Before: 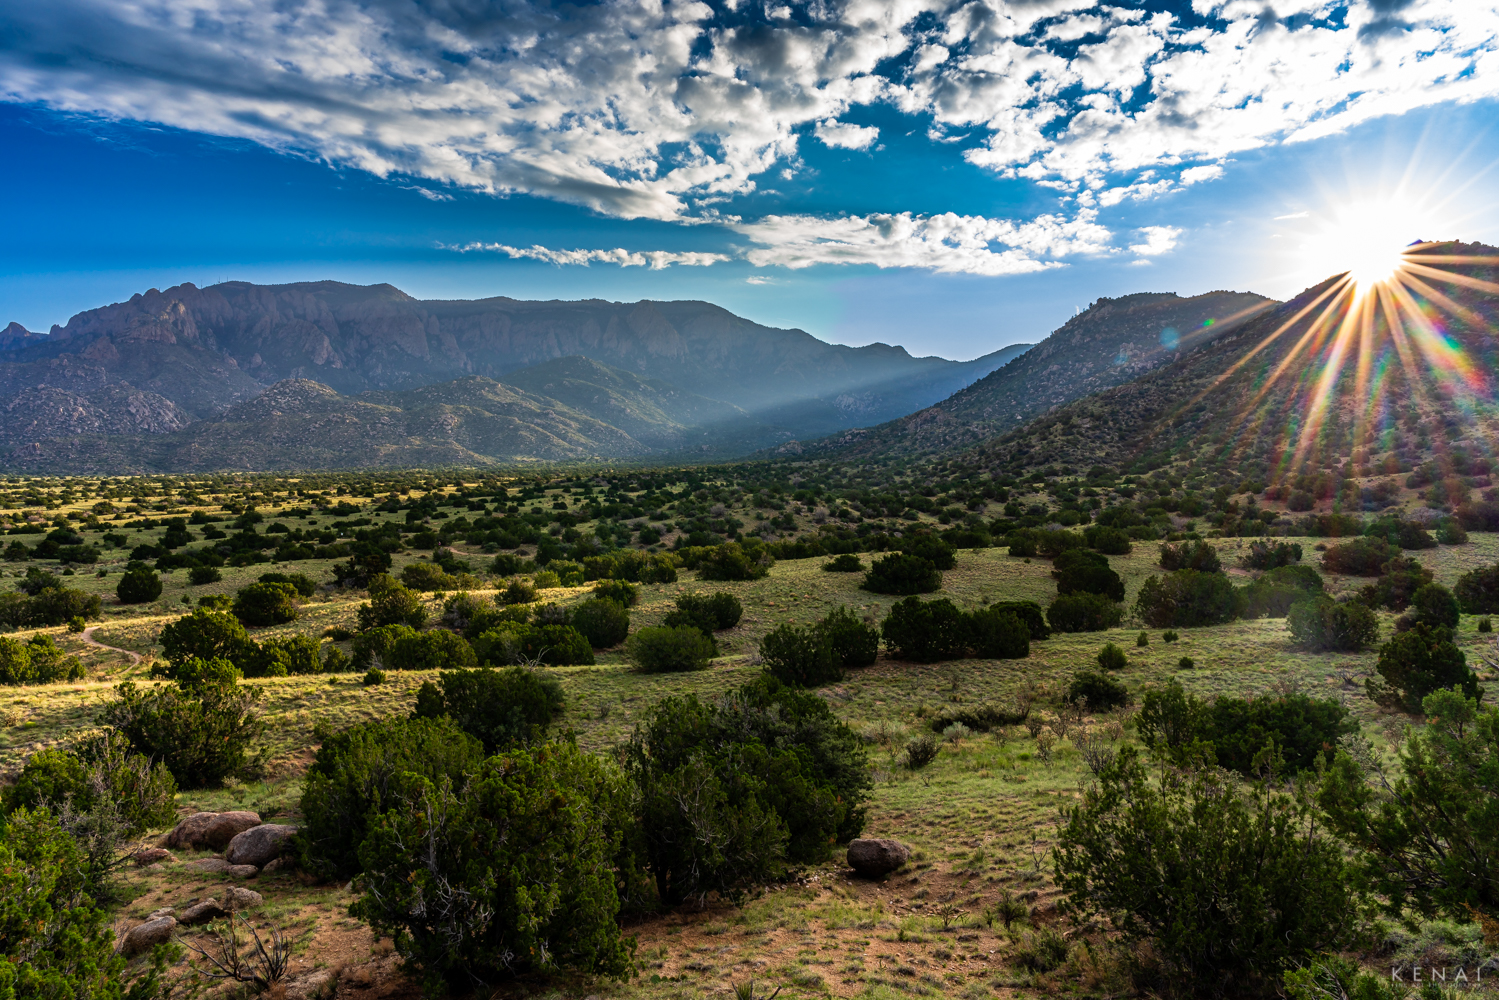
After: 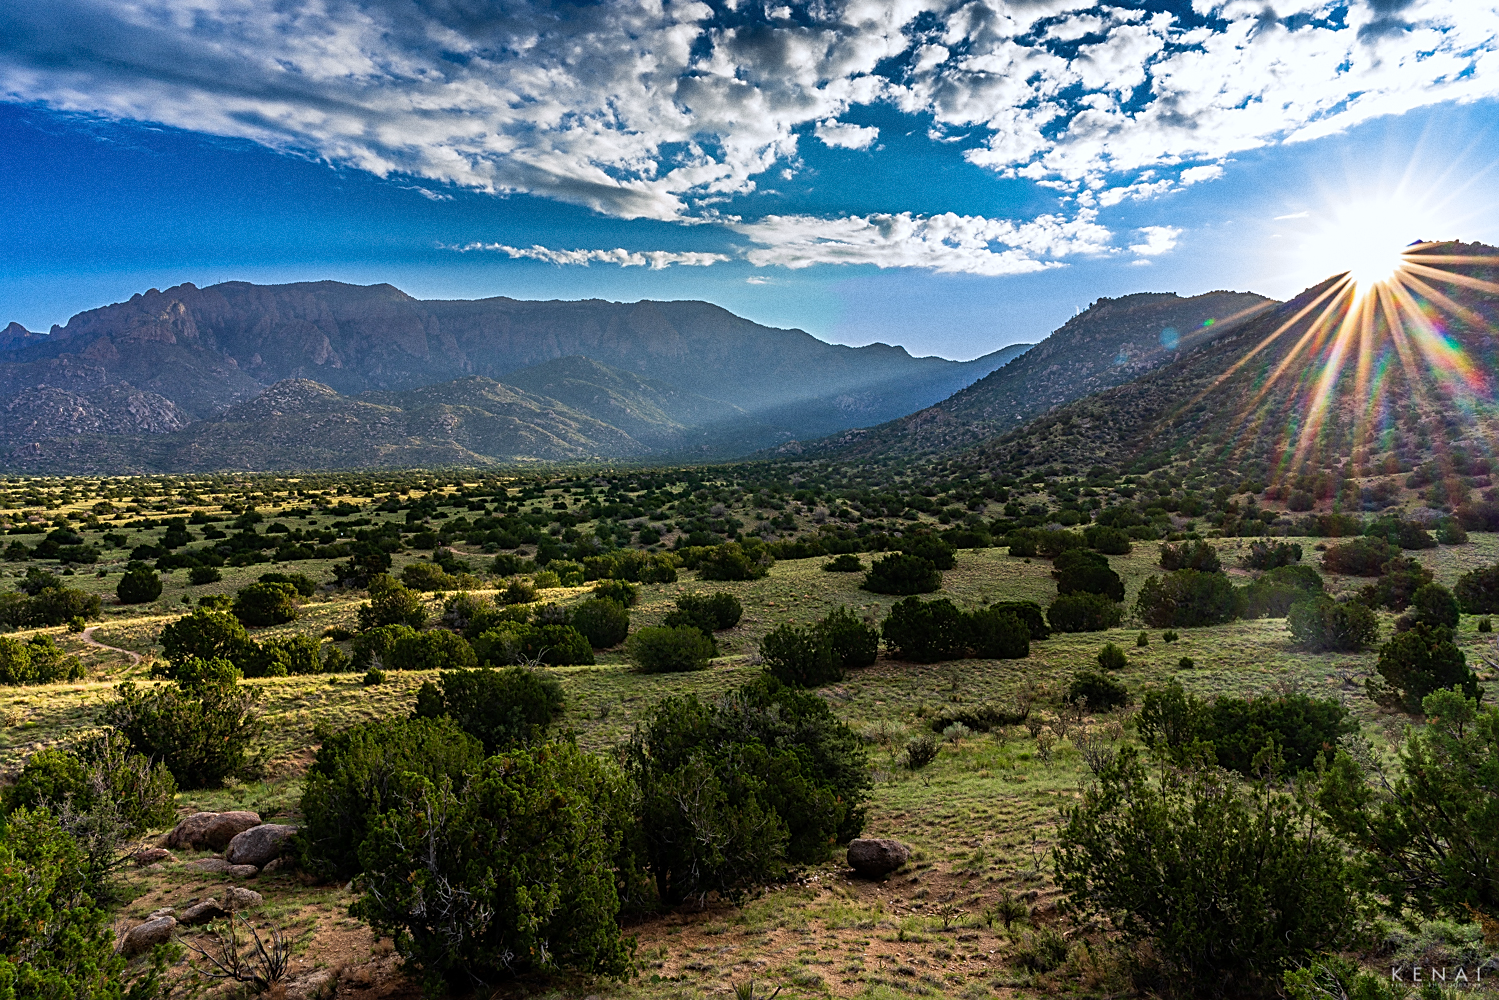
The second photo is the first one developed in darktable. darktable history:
white balance: red 0.976, blue 1.04
grain: coarseness 0.09 ISO
sharpen: on, module defaults
